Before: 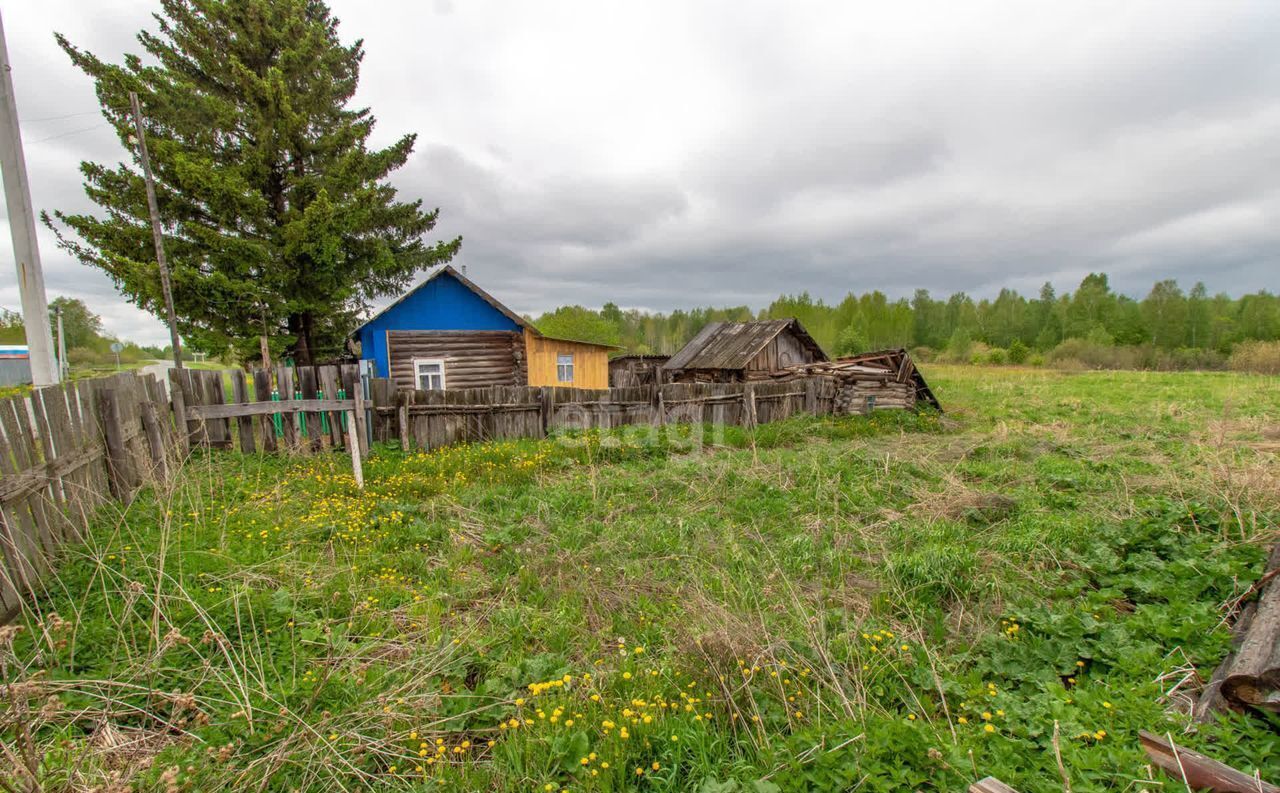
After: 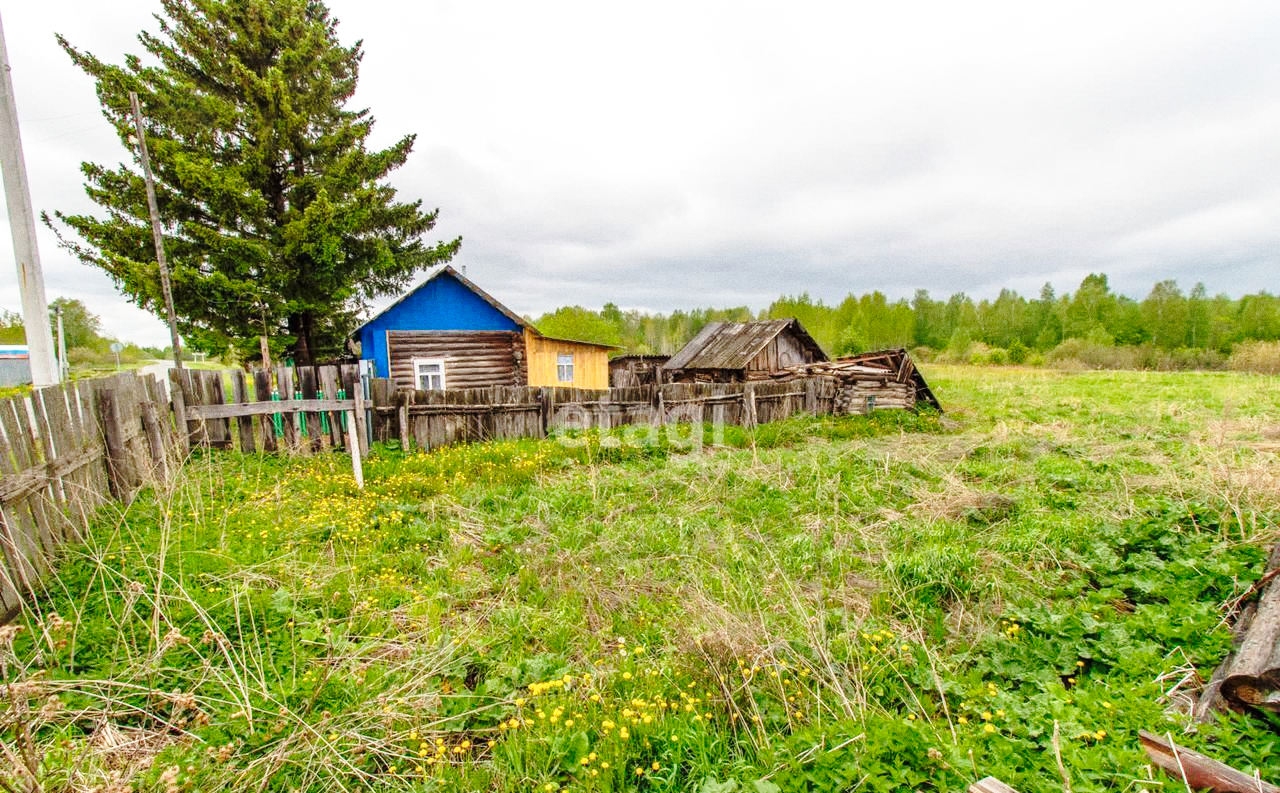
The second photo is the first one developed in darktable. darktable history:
base curve: curves: ch0 [(0, 0) (0.036, 0.037) (0.121, 0.228) (0.46, 0.76) (0.859, 0.983) (1, 1)], preserve colors none
grain: coarseness 0.47 ISO
